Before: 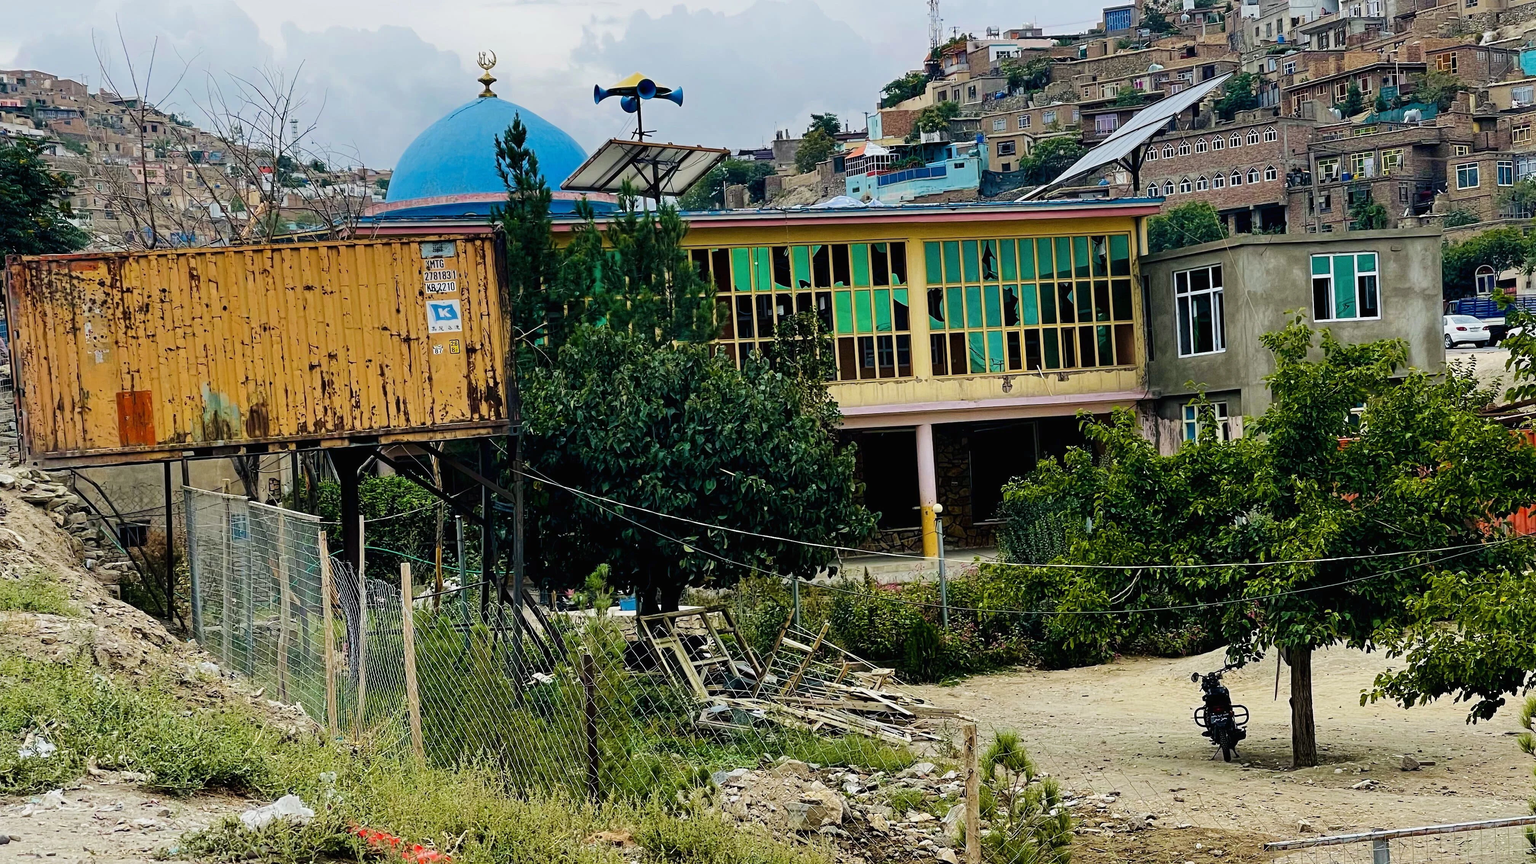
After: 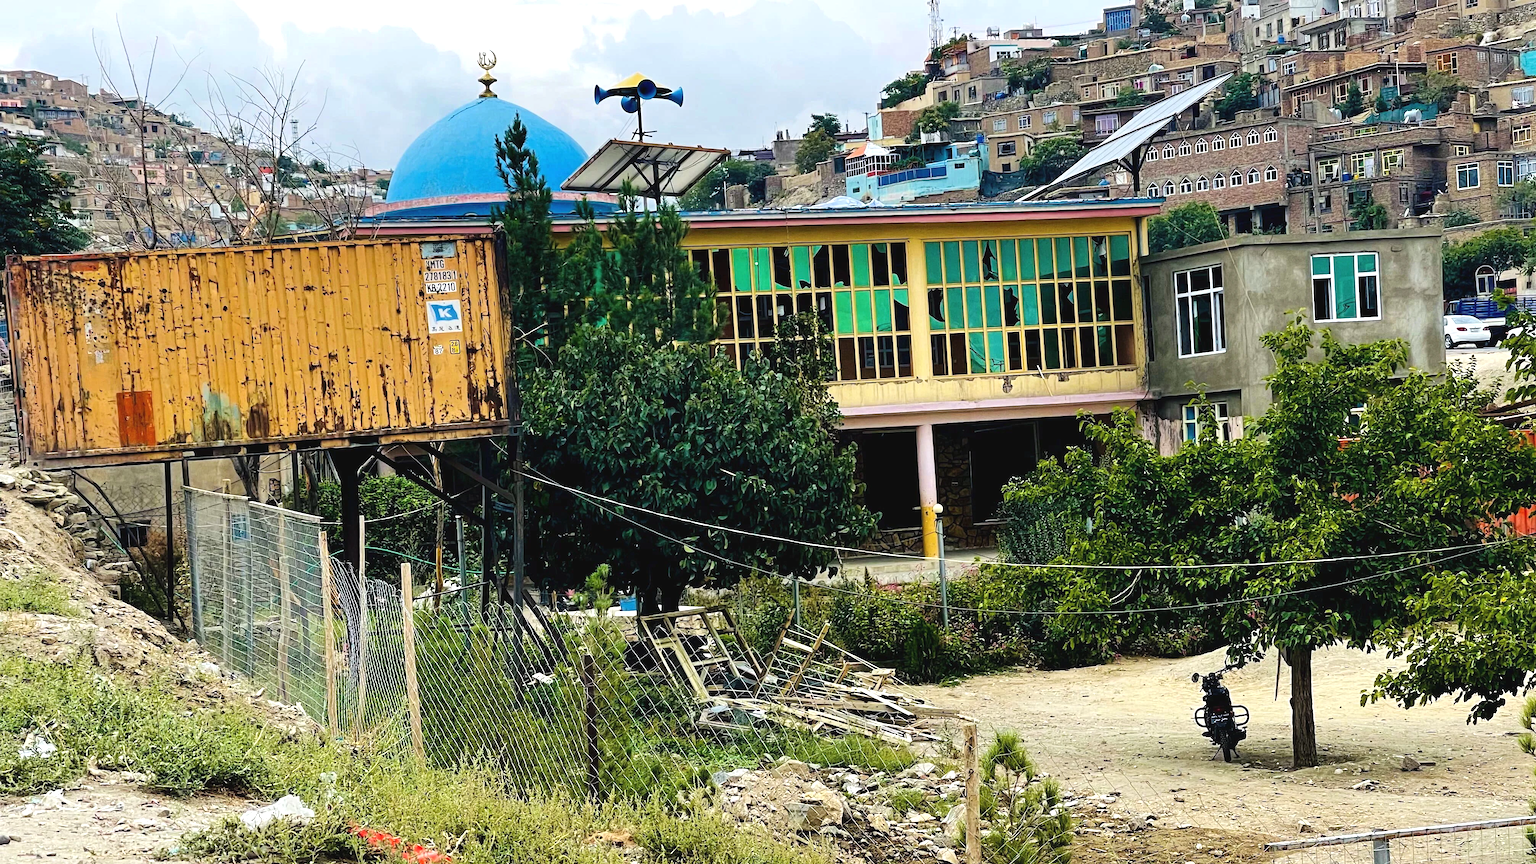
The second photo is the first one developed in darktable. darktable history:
exposure: black level correction -0.002, exposure 0.534 EV, compensate highlight preservation false
